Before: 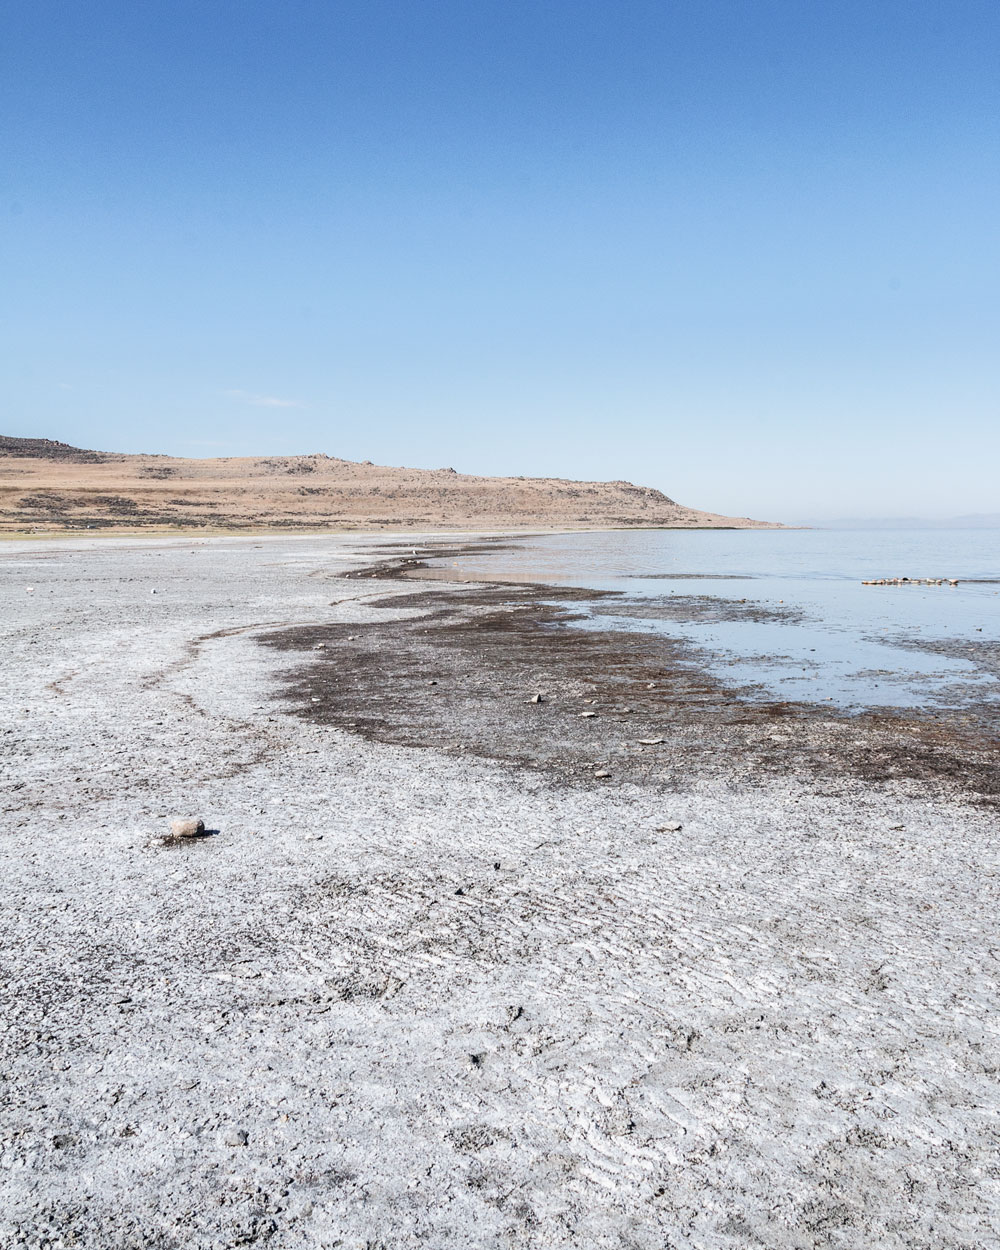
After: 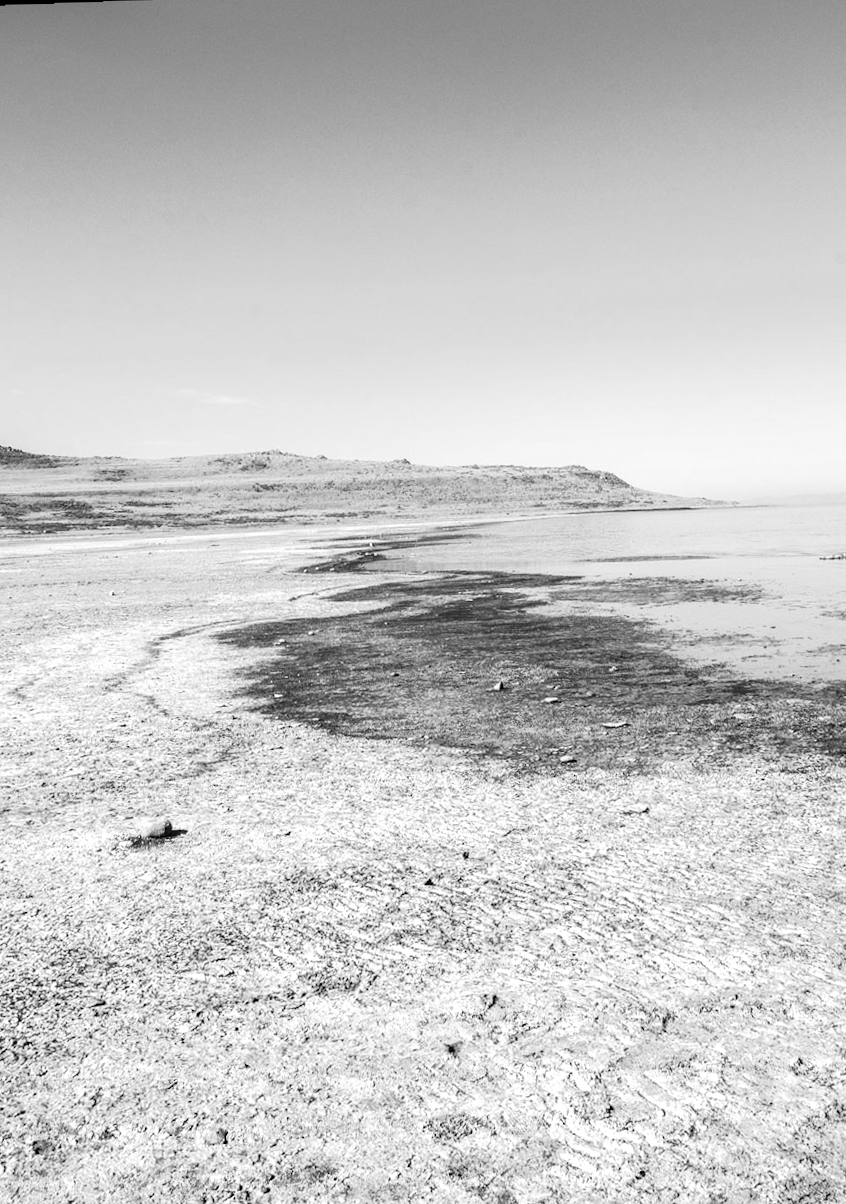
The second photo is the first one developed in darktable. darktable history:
crop and rotate: angle 1°, left 4.281%, top 0.642%, right 11.383%, bottom 2.486%
white balance: emerald 1
rotate and perspective: rotation -1.17°, automatic cropping off
tone equalizer: -8 EV -0.001 EV, -7 EV 0.001 EV, -6 EV -0.002 EV, -5 EV -0.003 EV, -4 EV -0.062 EV, -3 EV -0.222 EV, -2 EV -0.267 EV, -1 EV 0.105 EV, +0 EV 0.303 EV
contrast brightness saturation: saturation -1
